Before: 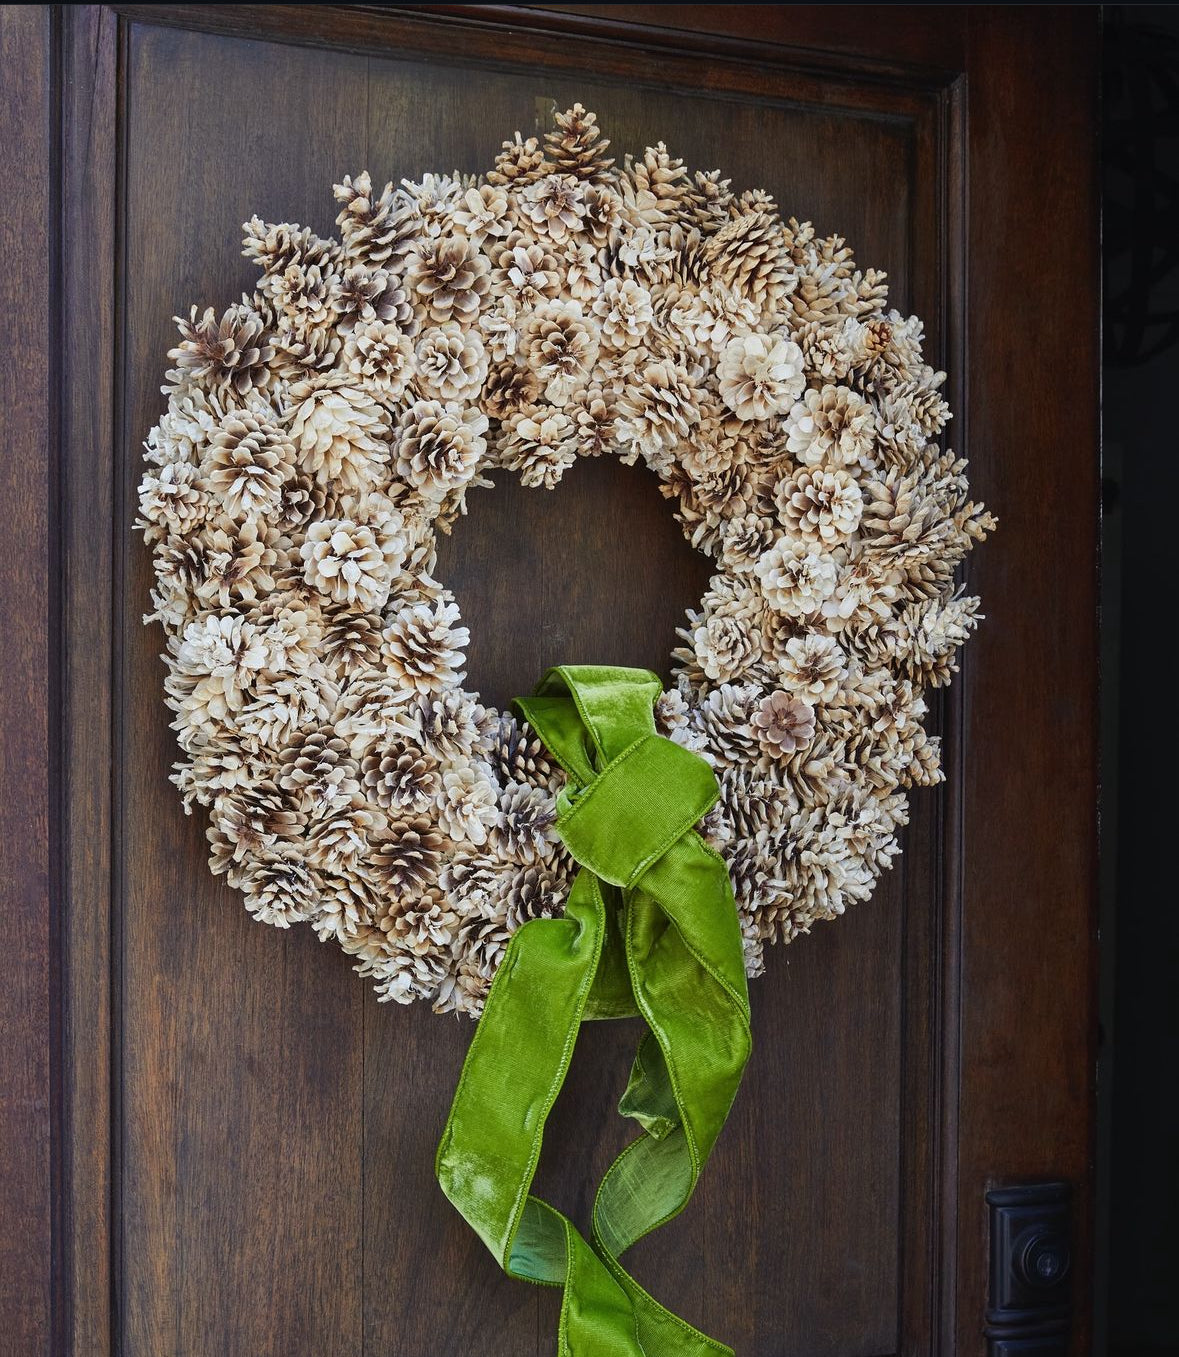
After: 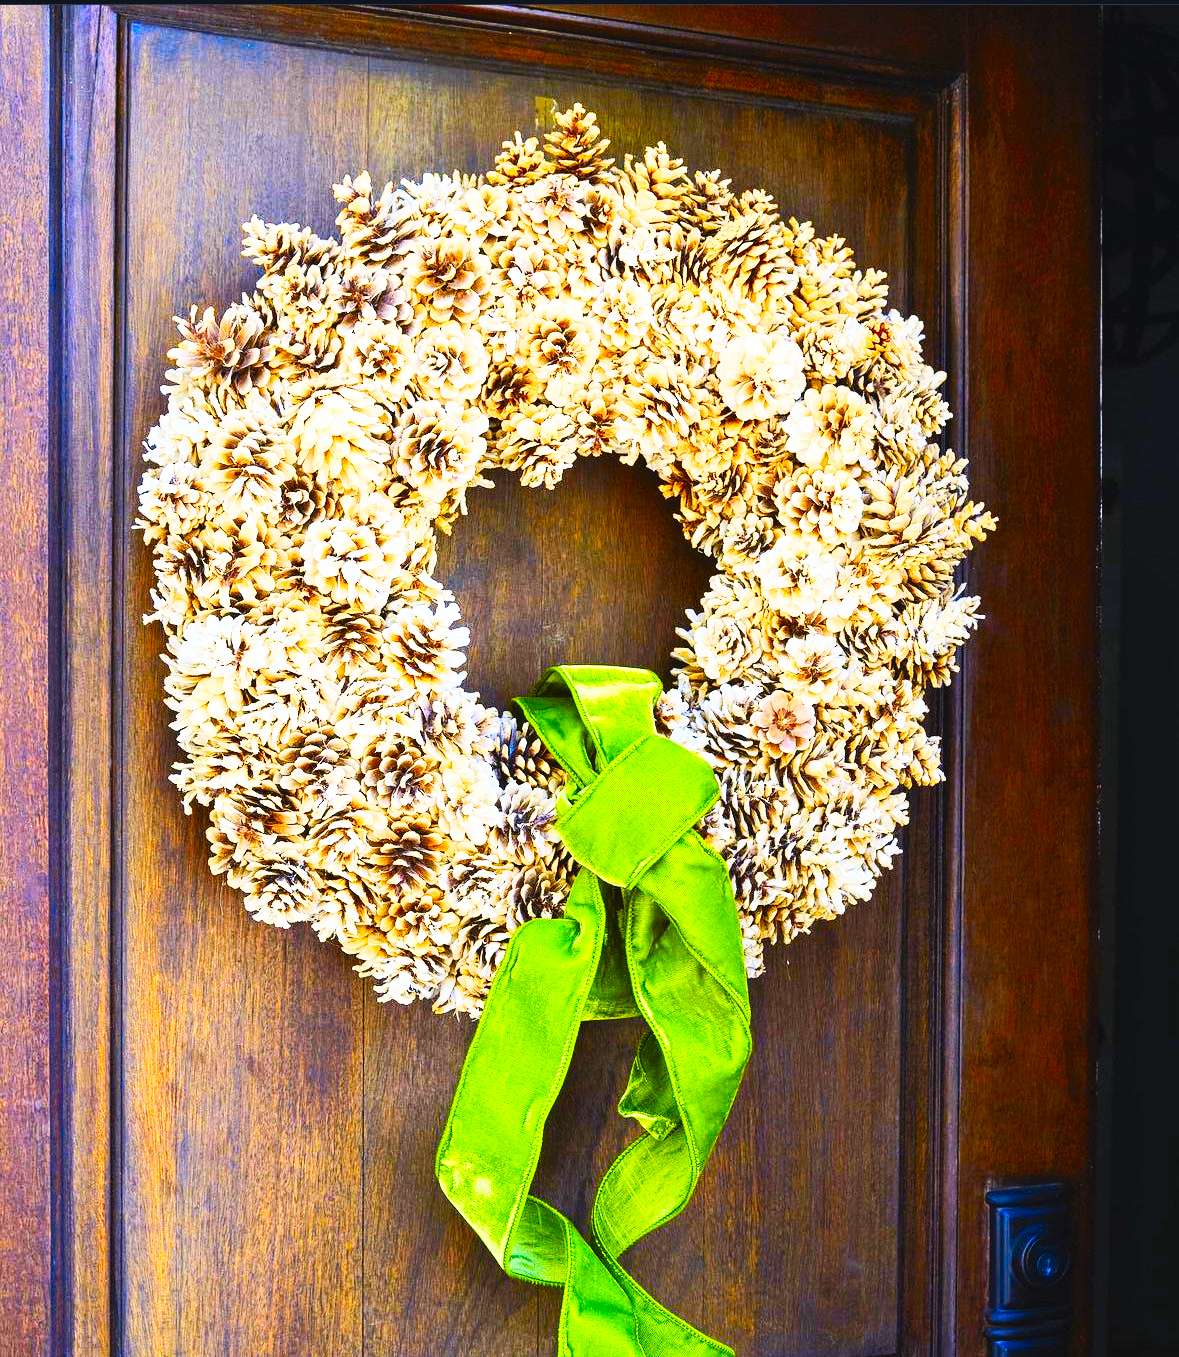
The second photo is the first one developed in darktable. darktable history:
color contrast: green-magenta contrast 1.12, blue-yellow contrast 1.95, unbound 0
contrast brightness saturation: contrast 0.24, brightness 0.26, saturation 0.39
base curve: curves: ch0 [(0, 0.003) (0.001, 0.002) (0.006, 0.004) (0.02, 0.022) (0.048, 0.086) (0.094, 0.234) (0.162, 0.431) (0.258, 0.629) (0.385, 0.8) (0.548, 0.918) (0.751, 0.988) (1, 1)], preserve colors none
